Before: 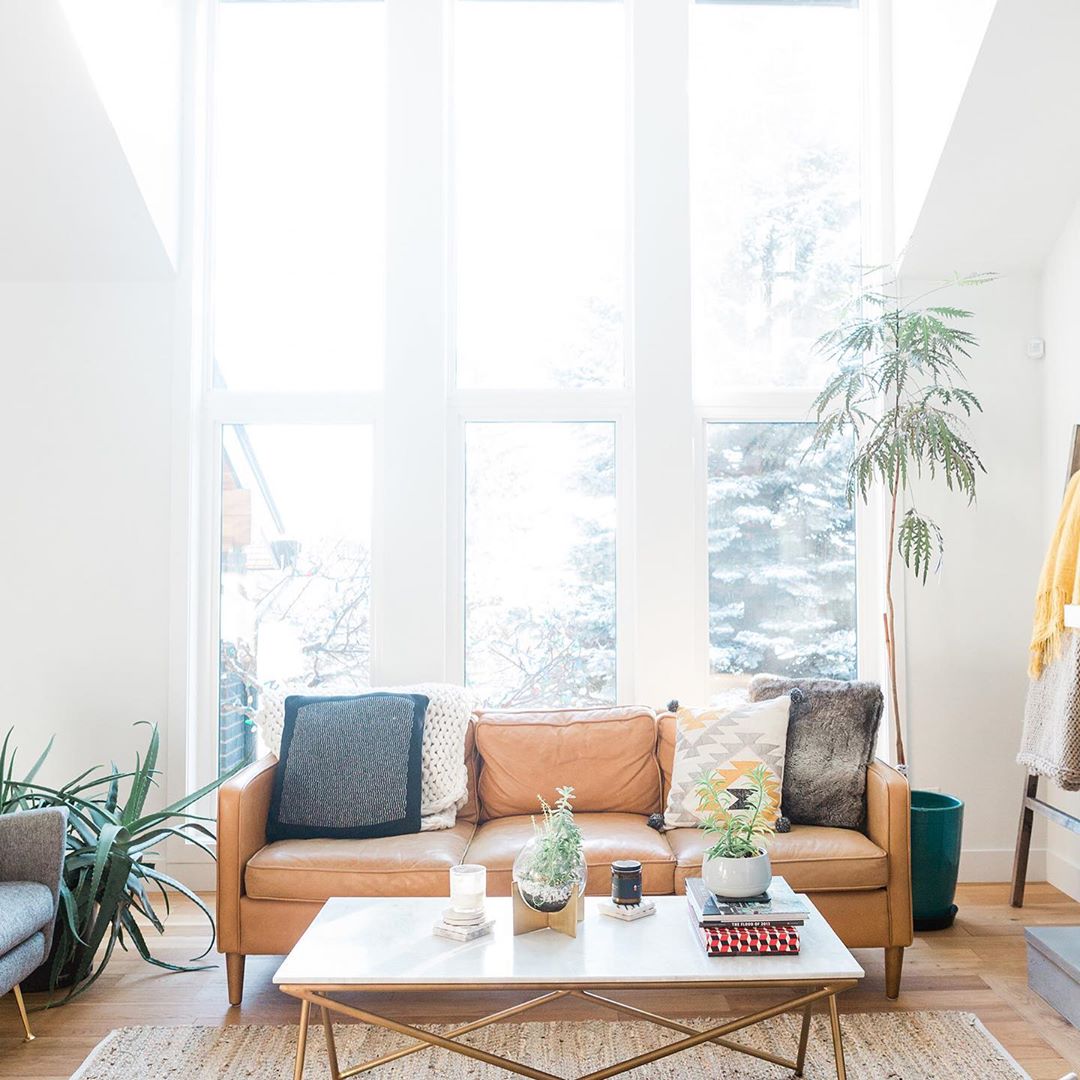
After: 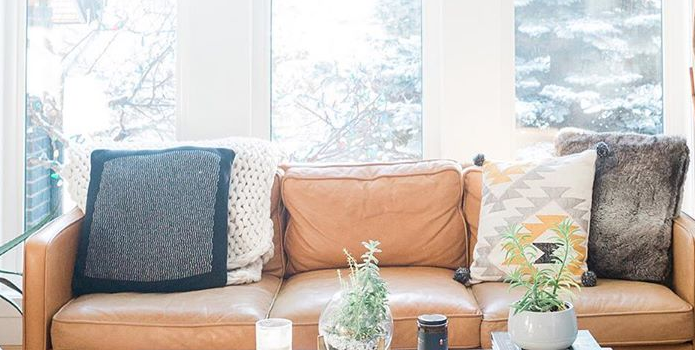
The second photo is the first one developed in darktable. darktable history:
crop: left 18.033%, top 50.645%, right 17.528%, bottom 16.921%
